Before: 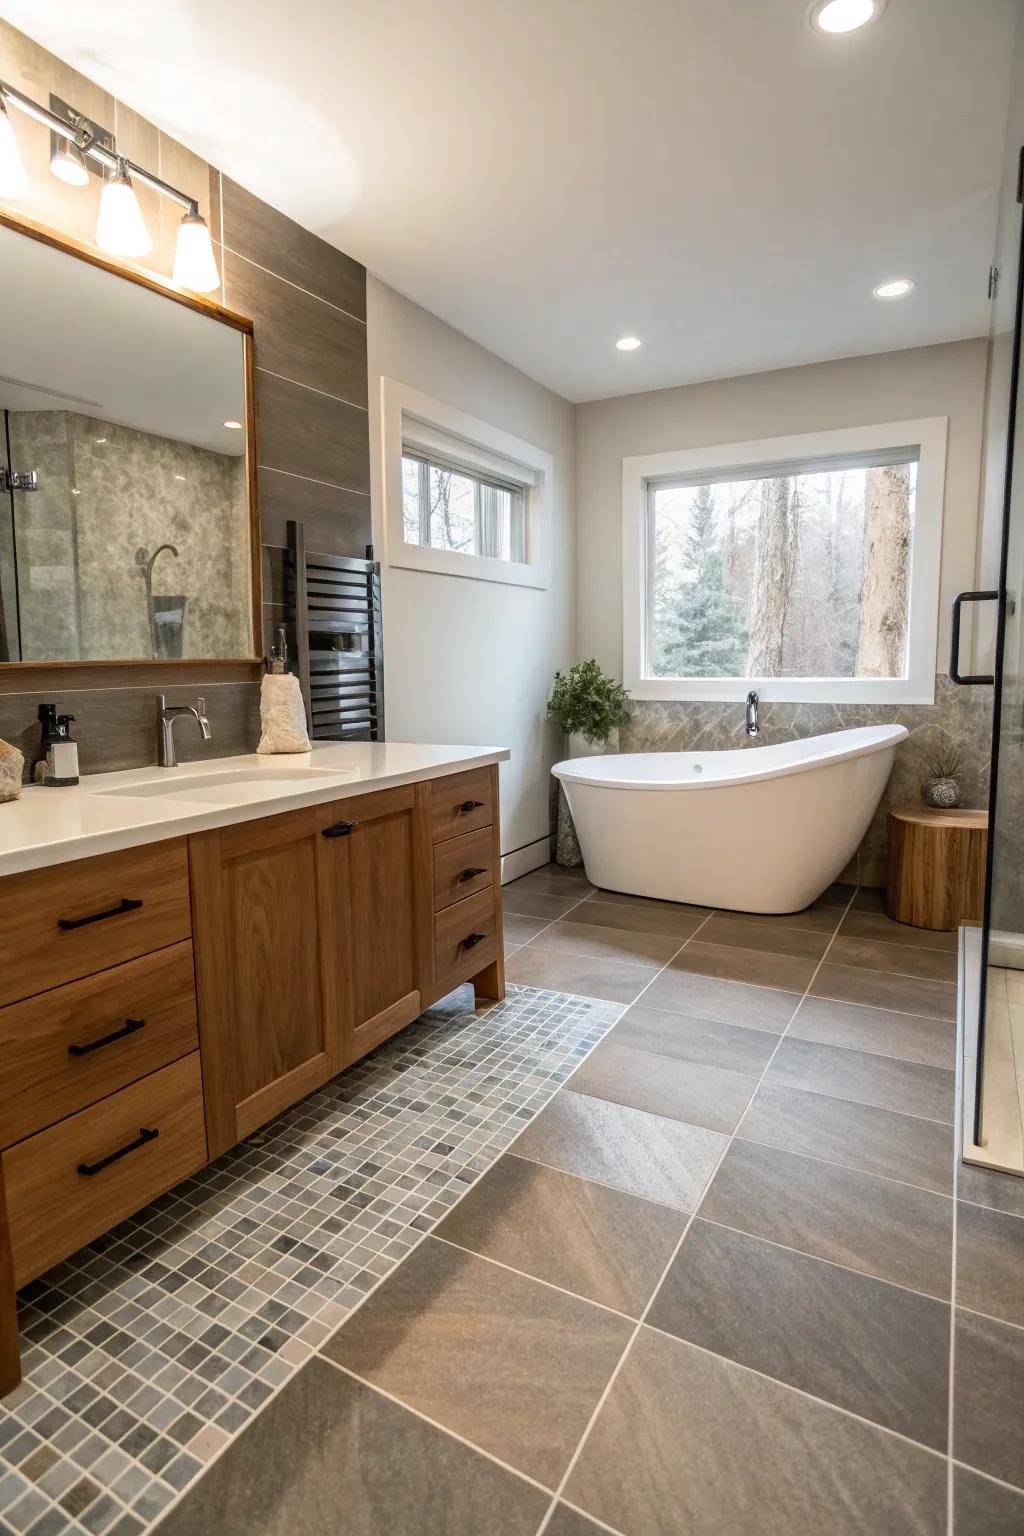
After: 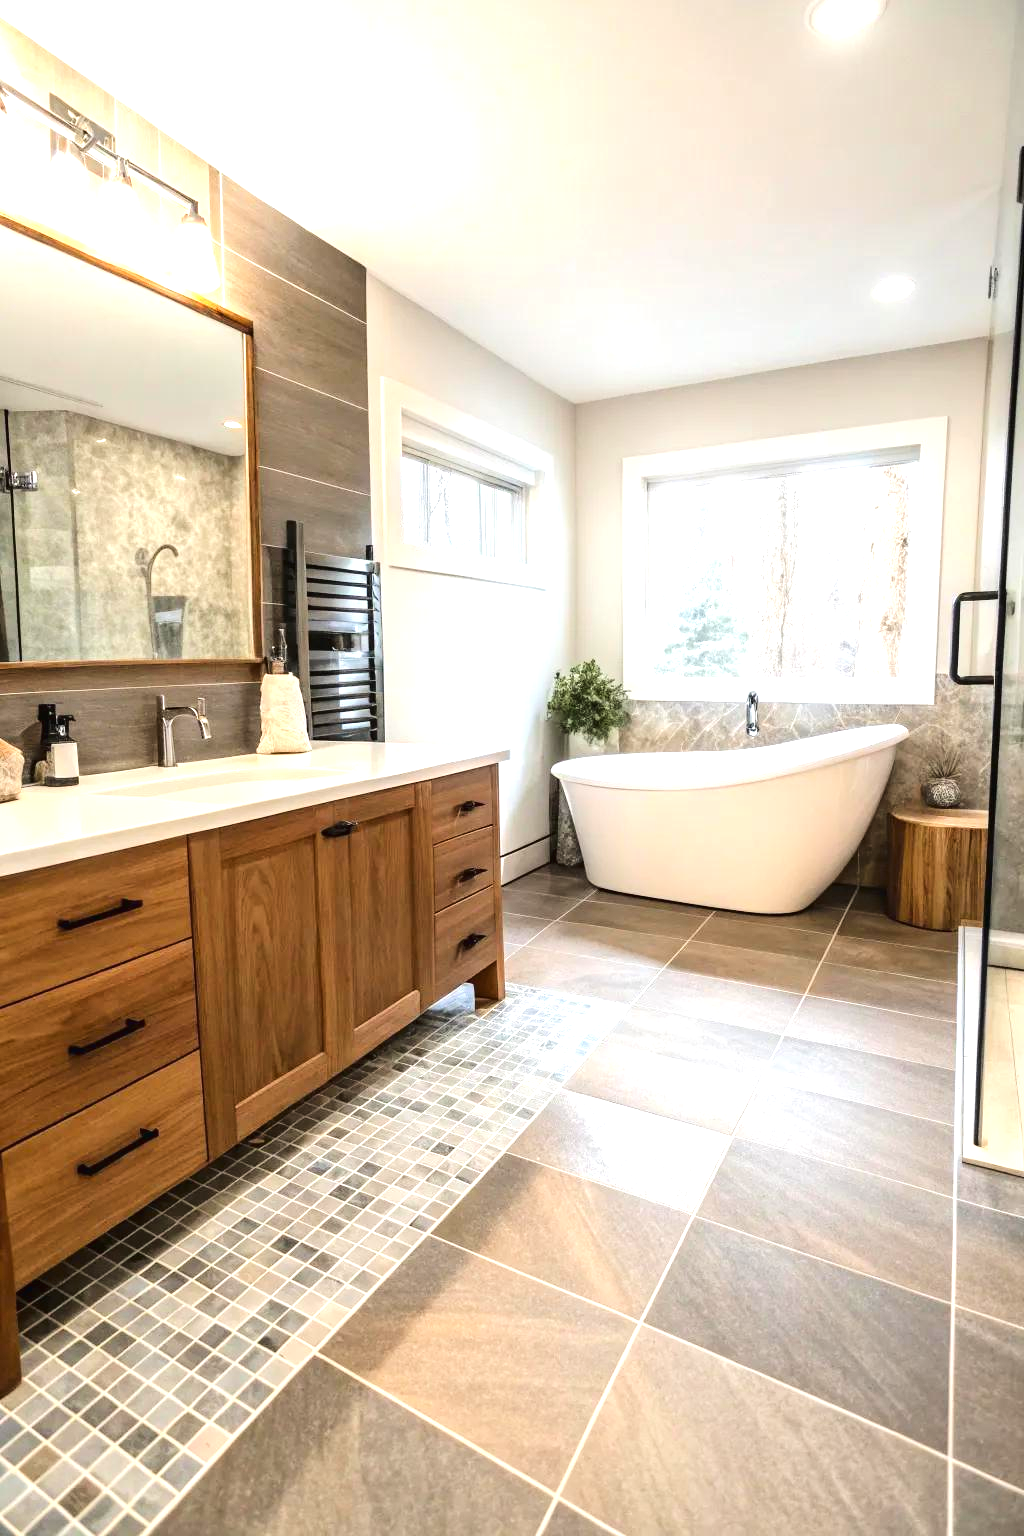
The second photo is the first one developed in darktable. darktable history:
exposure: black level correction 0, exposure 1.101 EV, compensate highlight preservation false
tone curve: curves: ch0 [(0, 0) (0.003, 0.018) (0.011, 0.019) (0.025, 0.024) (0.044, 0.037) (0.069, 0.053) (0.1, 0.075) (0.136, 0.105) (0.177, 0.136) (0.224, 0.179) (0.277, 0.244) (0.335, 0.319) (0.399, 0.4) (0.468, 0.495) (0.543, 0.58) (0.623, 0.671) (0.709, 0.757) (0.801, 0.838) (0.898, 0.913) (1, 1)], color space Lab, linked channels, preserve colors none
